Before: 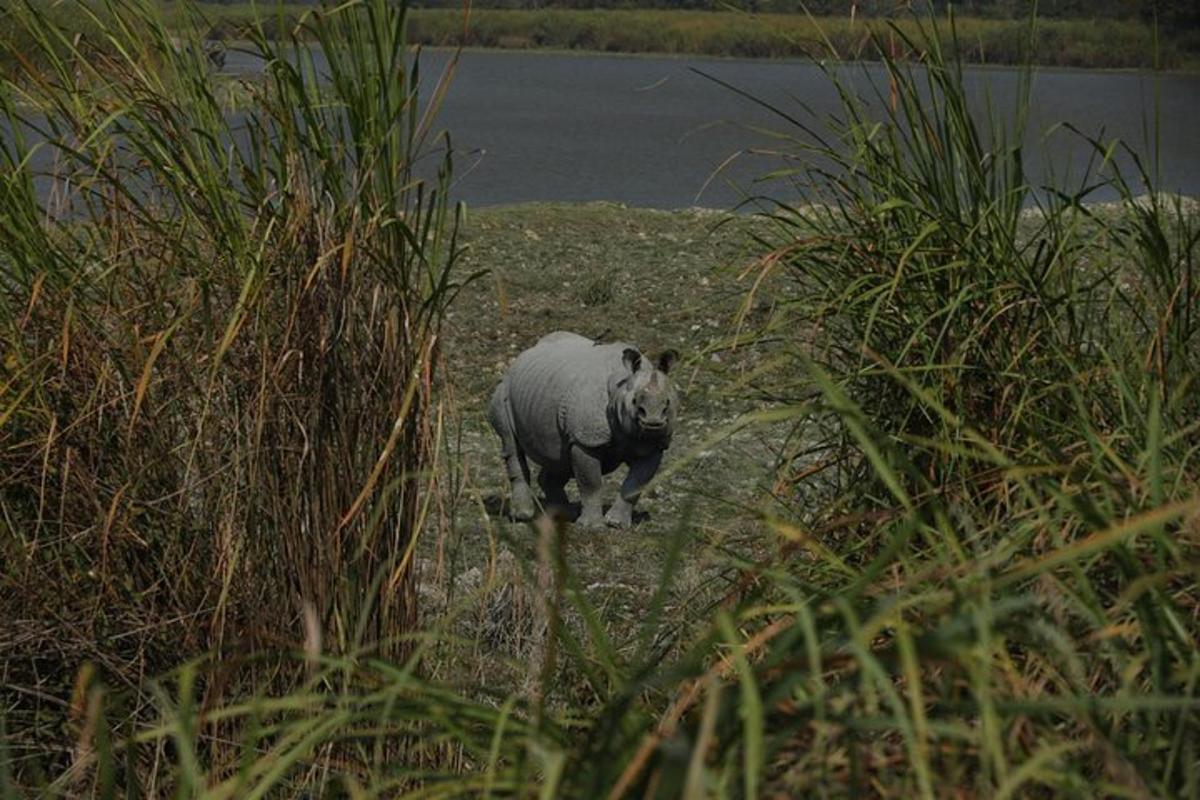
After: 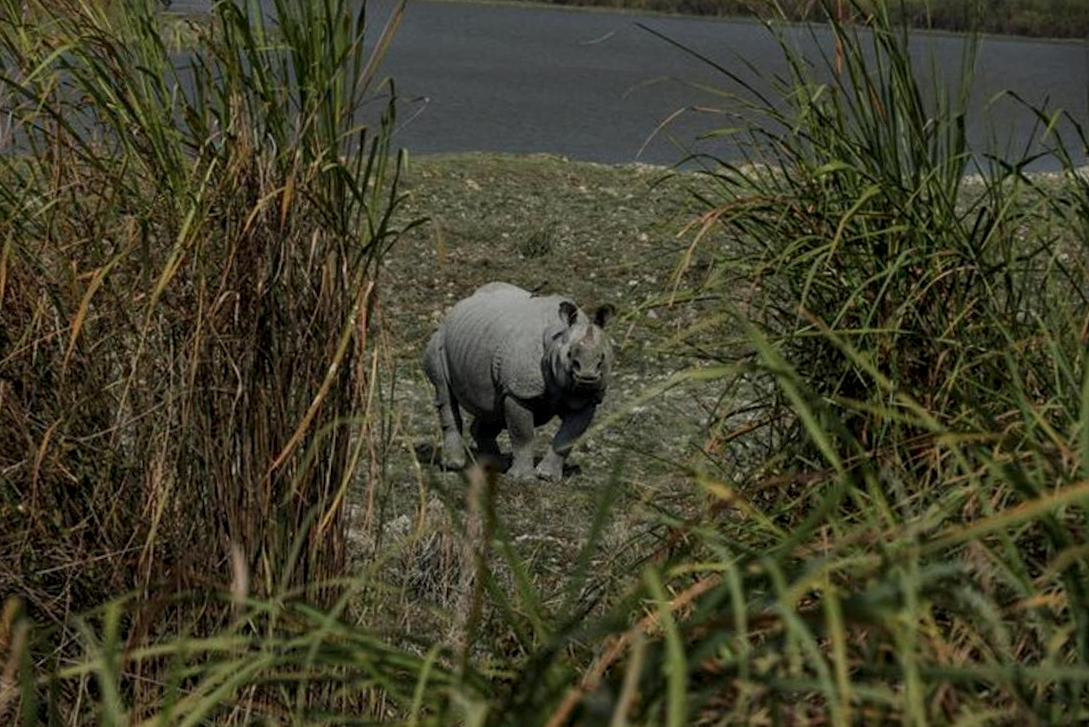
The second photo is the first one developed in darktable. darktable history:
crop and rotate: angle -1.99°, left 3.155%, top 3.828%, right 1.387%, bottom 0.594%
local contrast: highlights 55%, shadows 53%, detail 130%, midtone range 0.457
